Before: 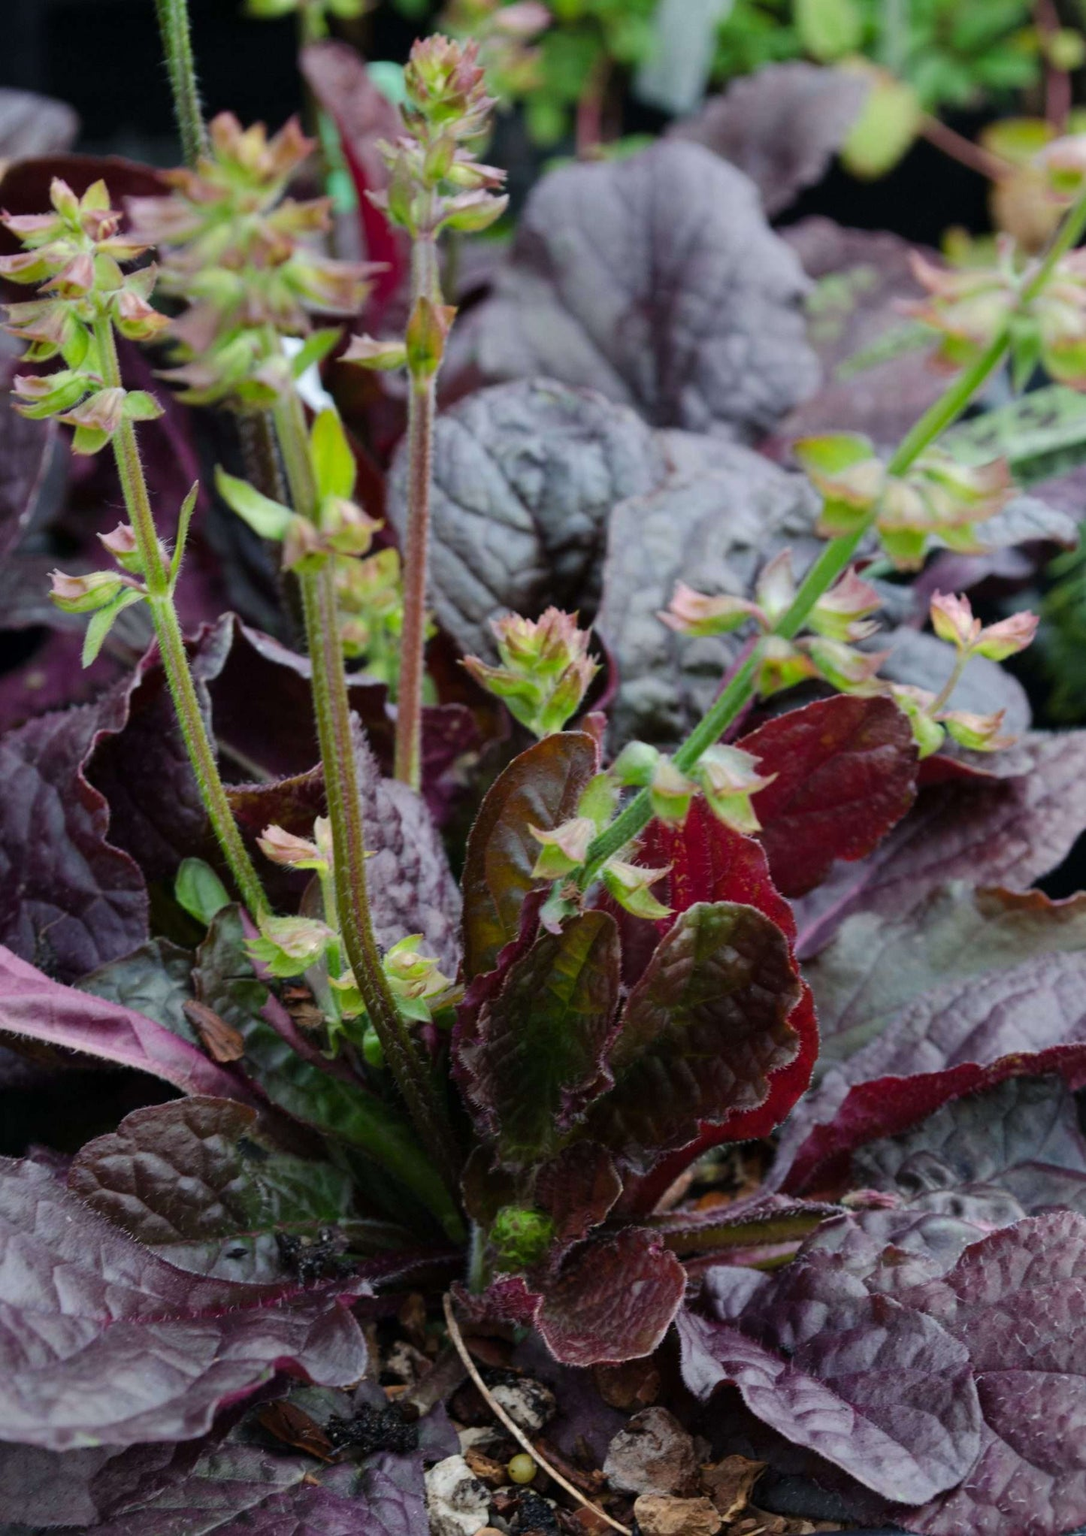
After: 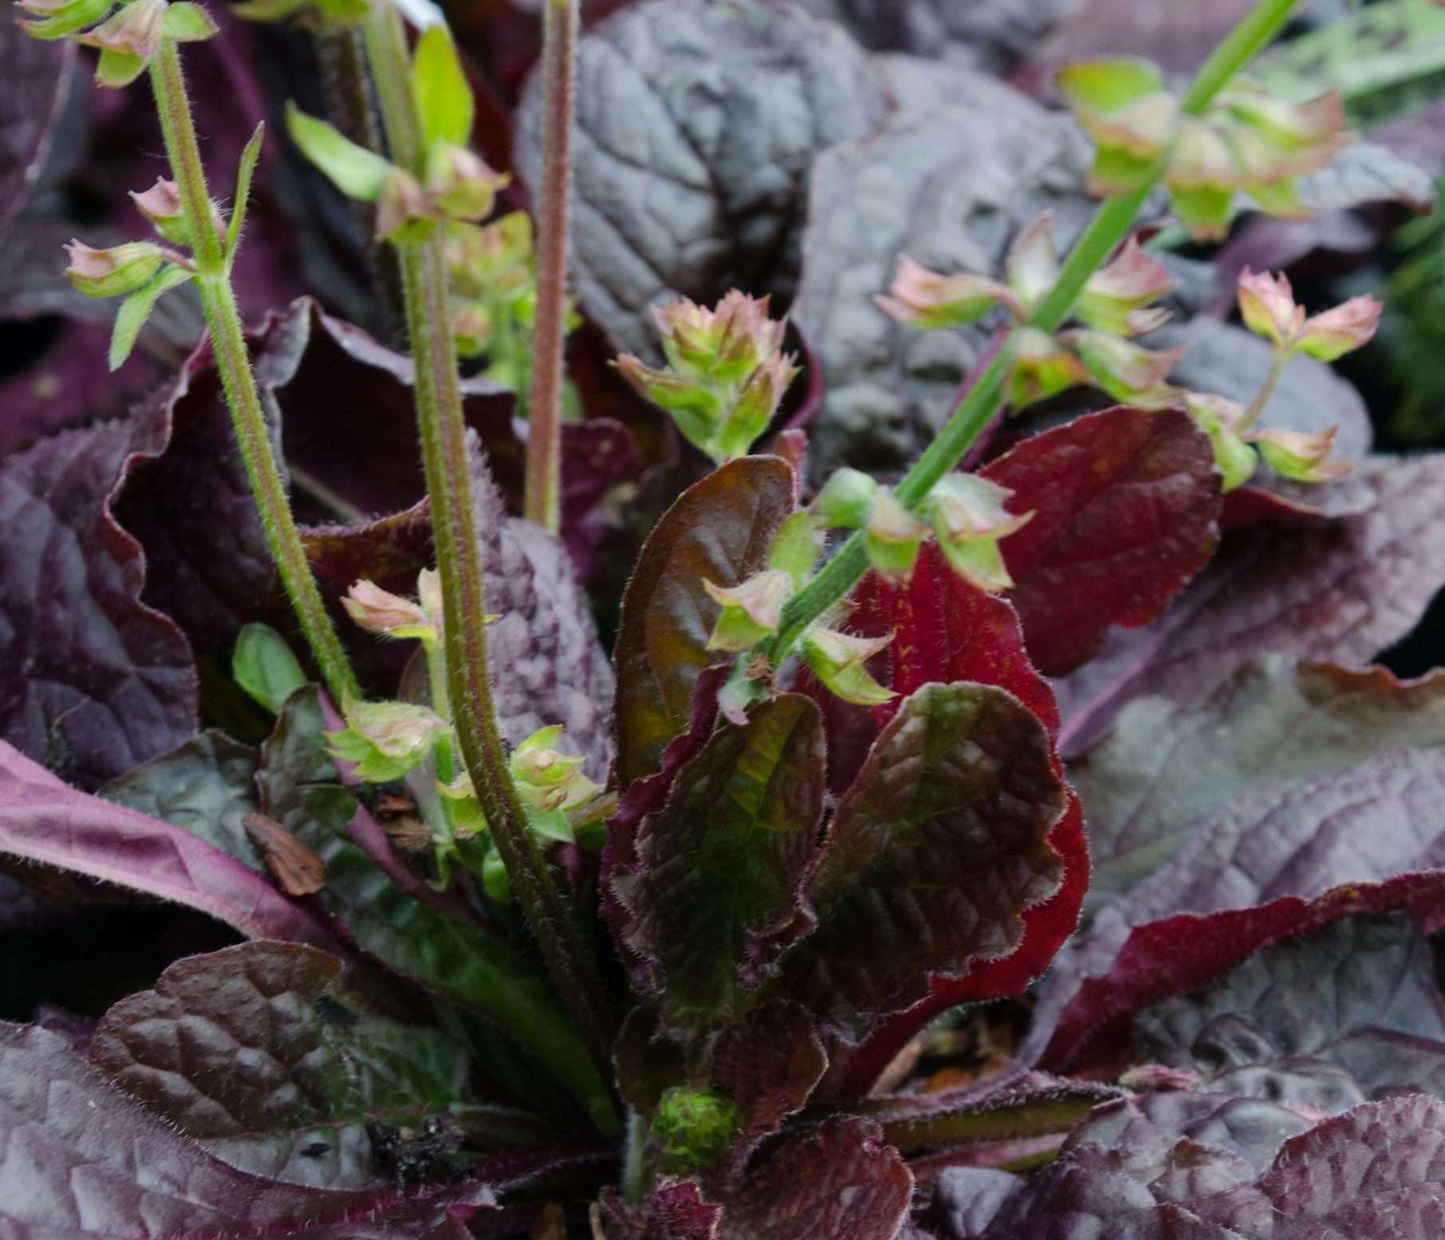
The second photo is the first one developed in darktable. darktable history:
crop and rotate: top 25.357%, bottom 13.942%
rotate and perspective: automatic cropping off
